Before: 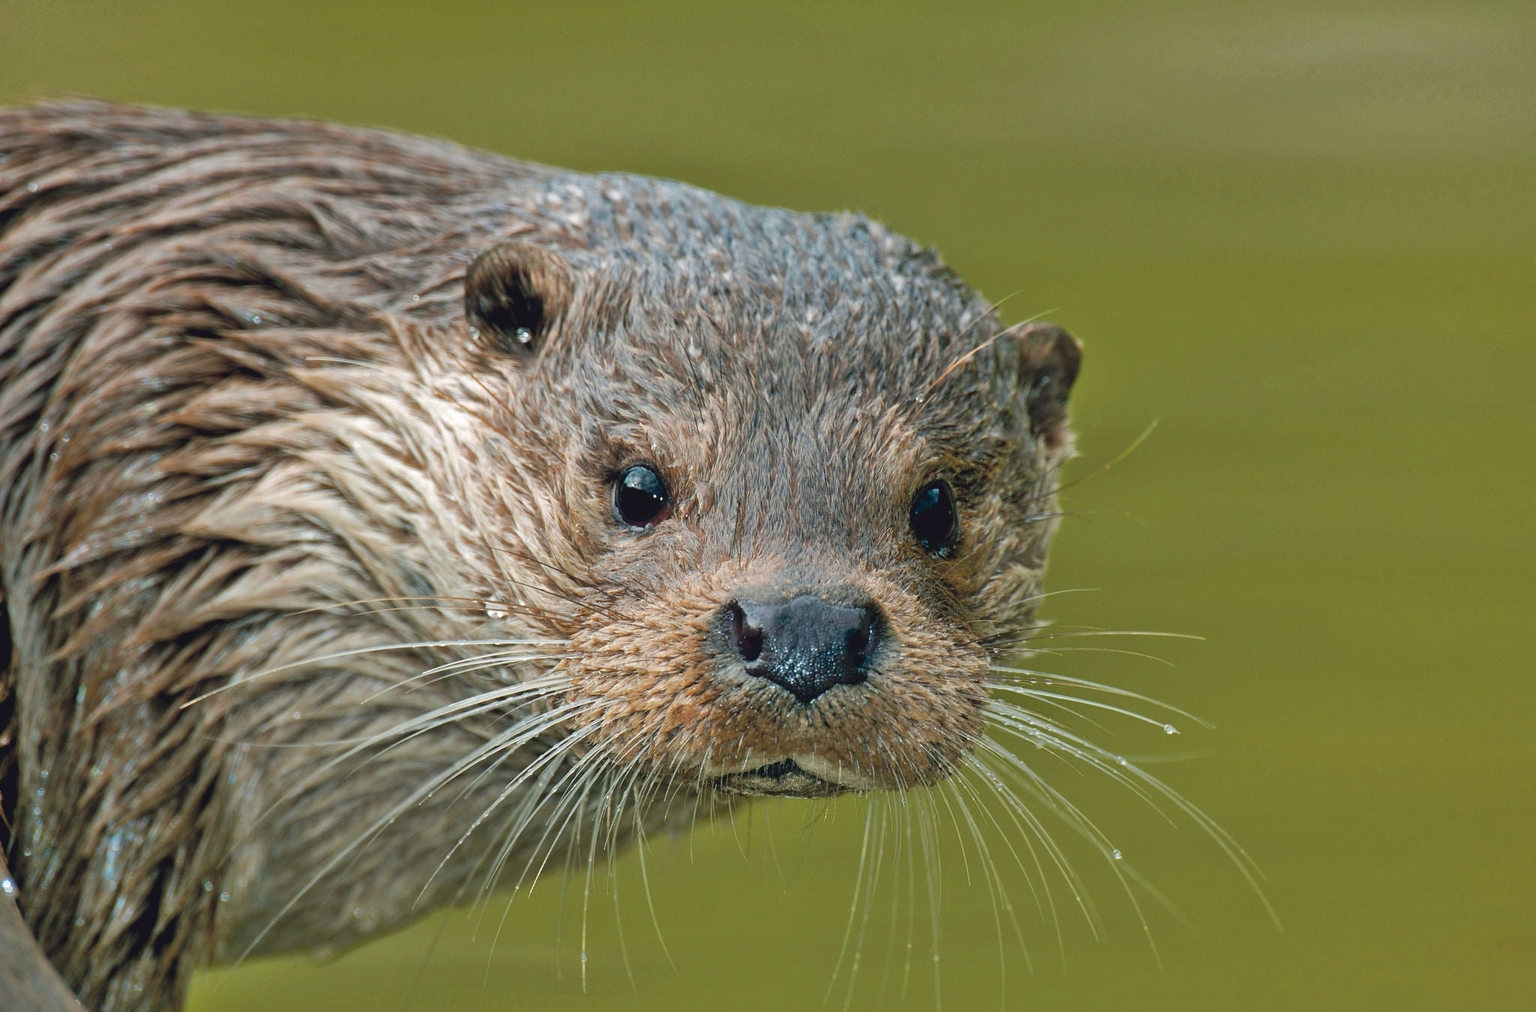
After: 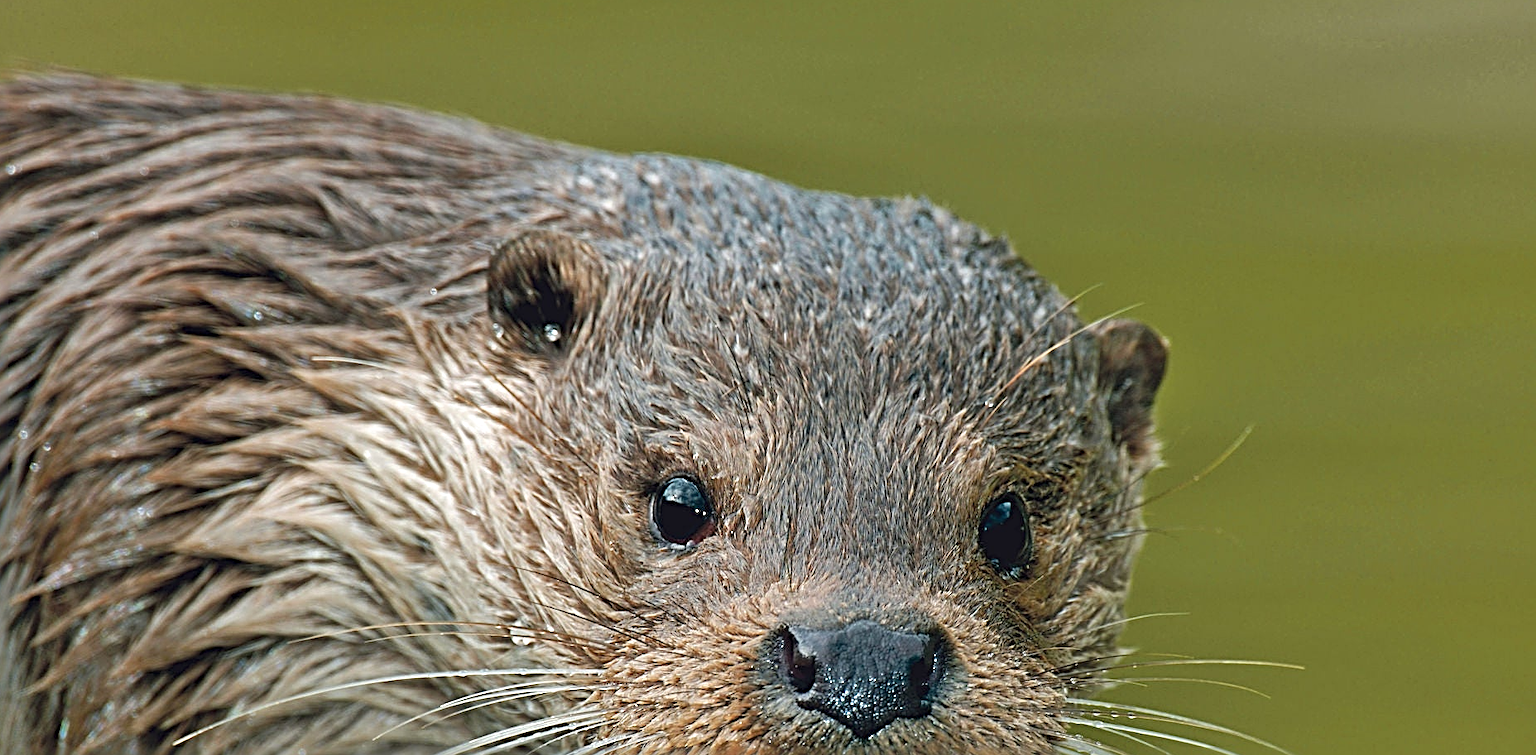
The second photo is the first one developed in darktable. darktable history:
sharpen: radius 3.68, amount 0.919
crop: left 1.554%, top 3.401%, right 7.731%, bottom 28.423%
